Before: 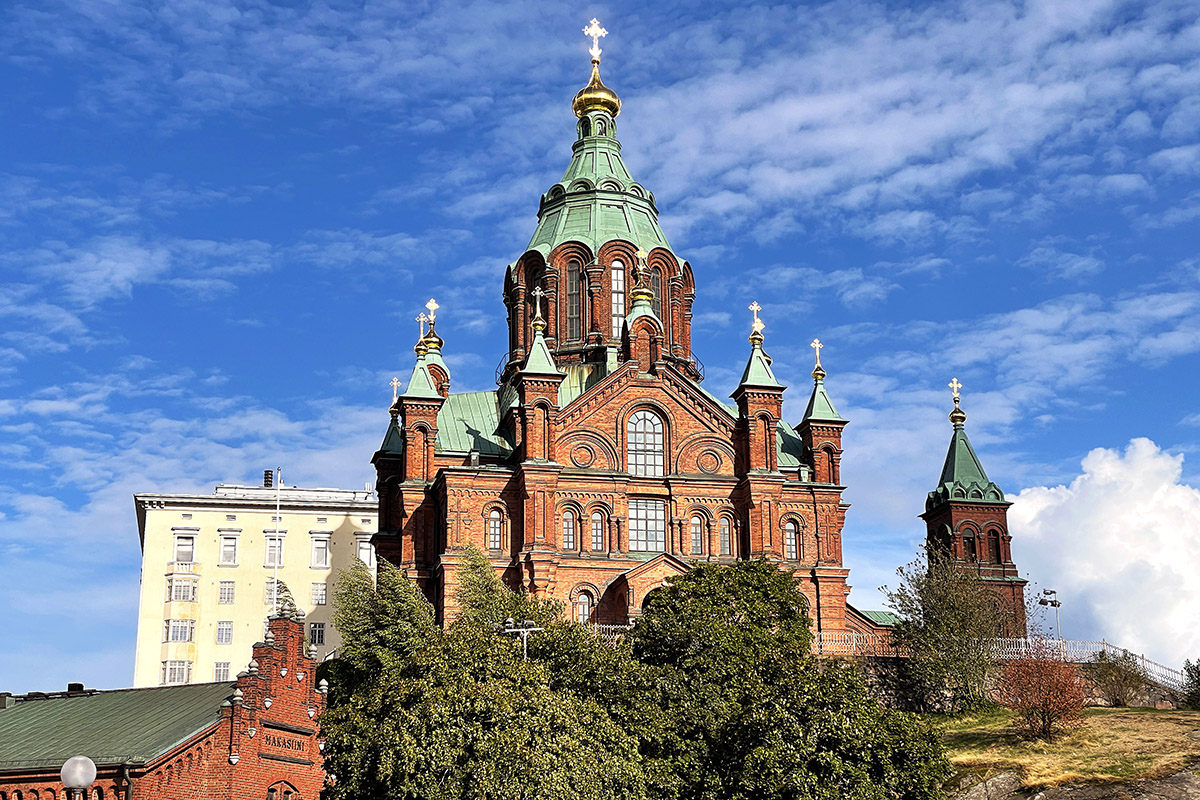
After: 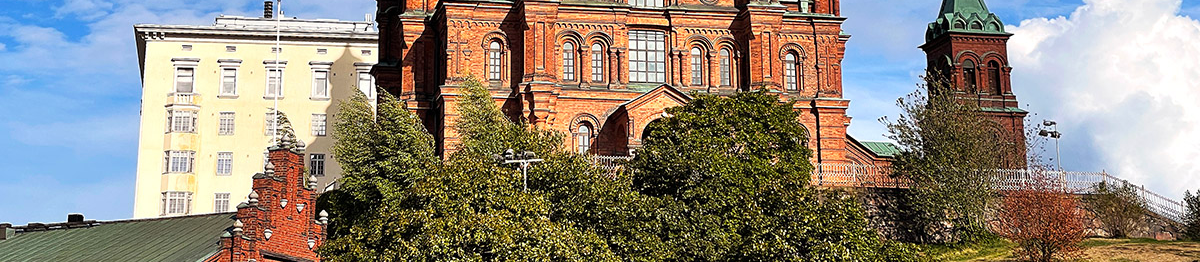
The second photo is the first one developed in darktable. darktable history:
crop and rotate: top 58.862%, bottom 8.276%
